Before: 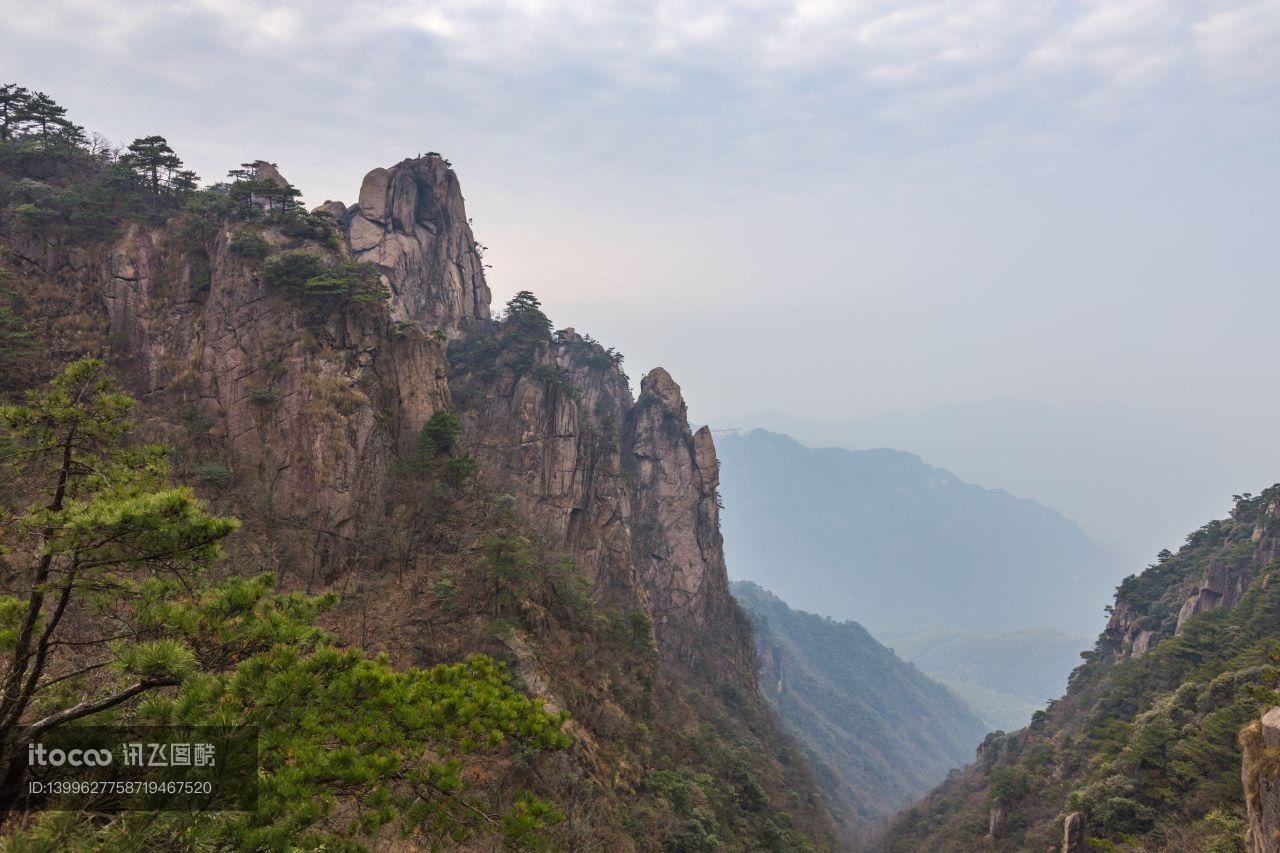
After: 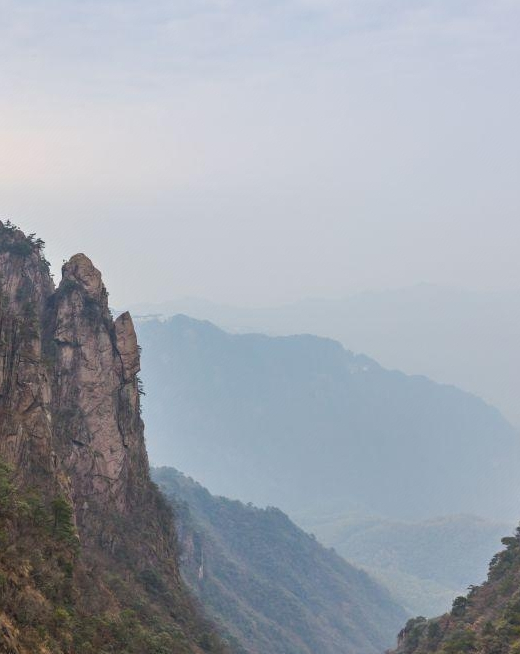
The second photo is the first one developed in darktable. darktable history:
crop: left 45.295%, top 13.381%, right 14.076%, bottom 9.885%
